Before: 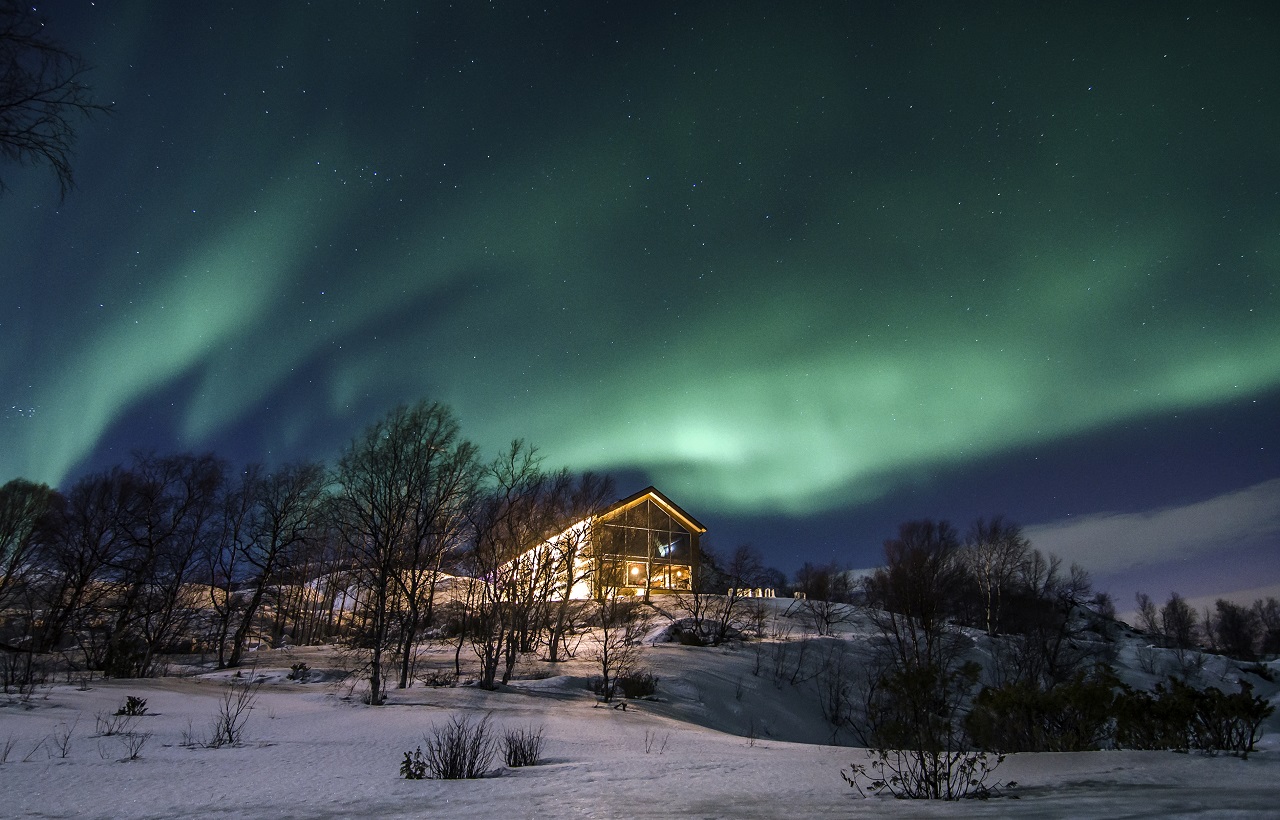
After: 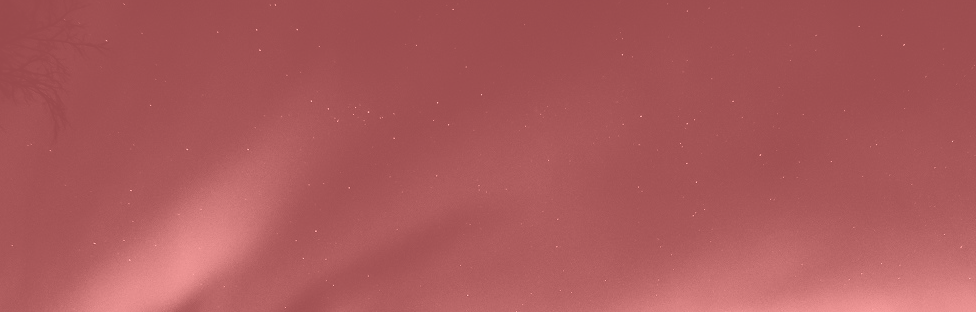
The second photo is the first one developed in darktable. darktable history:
white balance: red 1.009, blue 1.027
contrast brightness saturation: contrast 0.21, brightness -0.11, saturation 0.21
crop: left 0.579%, top 7.627%, right 23.167%, bottom 54.275%
colorize: saturation 51%, source mix 50.67%, lightness 50.67%
filmic rgb: black relative exposure -7.32 EV, white relative exposure 5.09 EV, hardness 3.2
